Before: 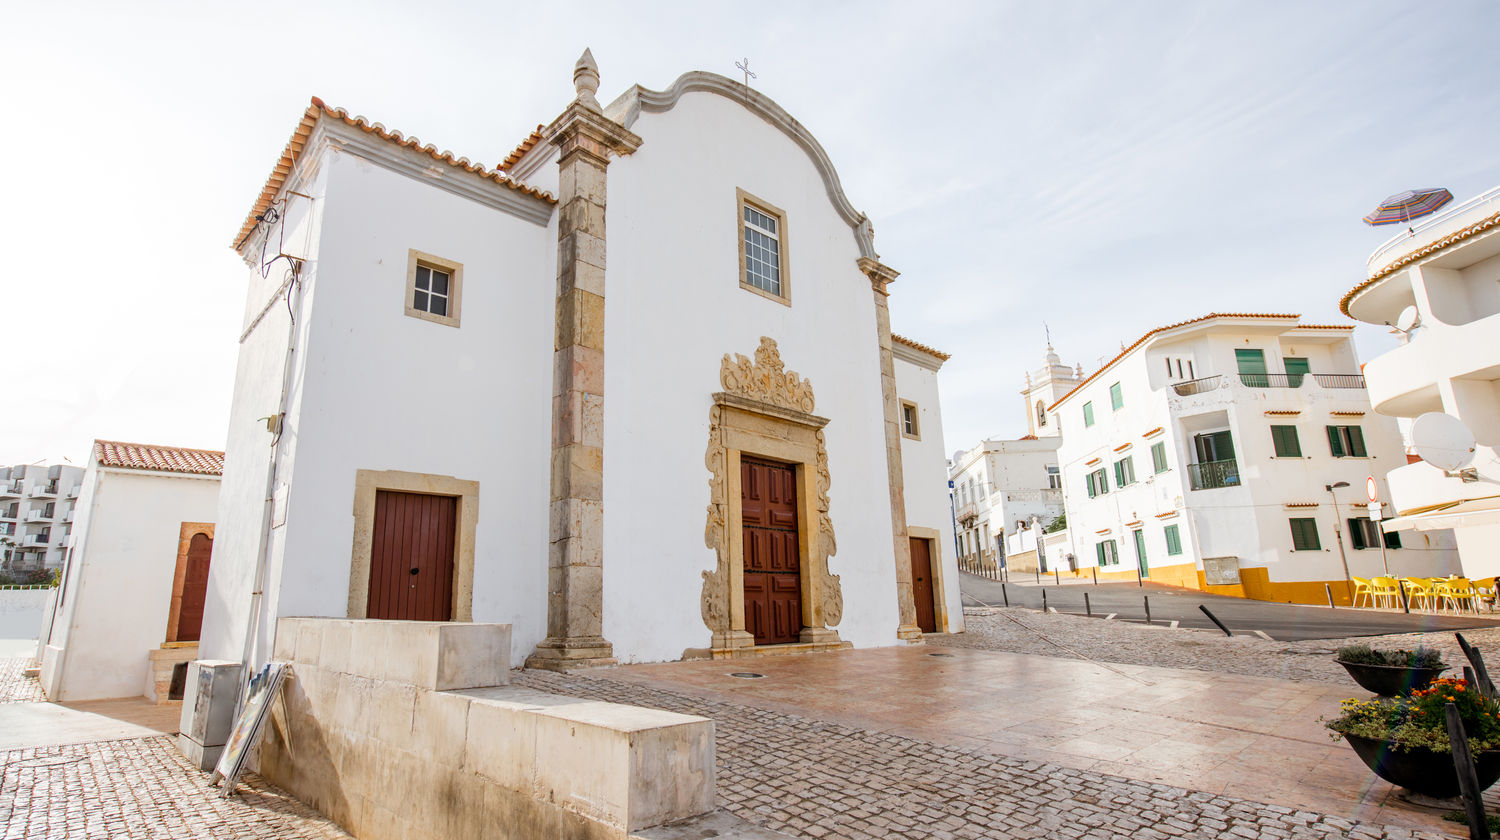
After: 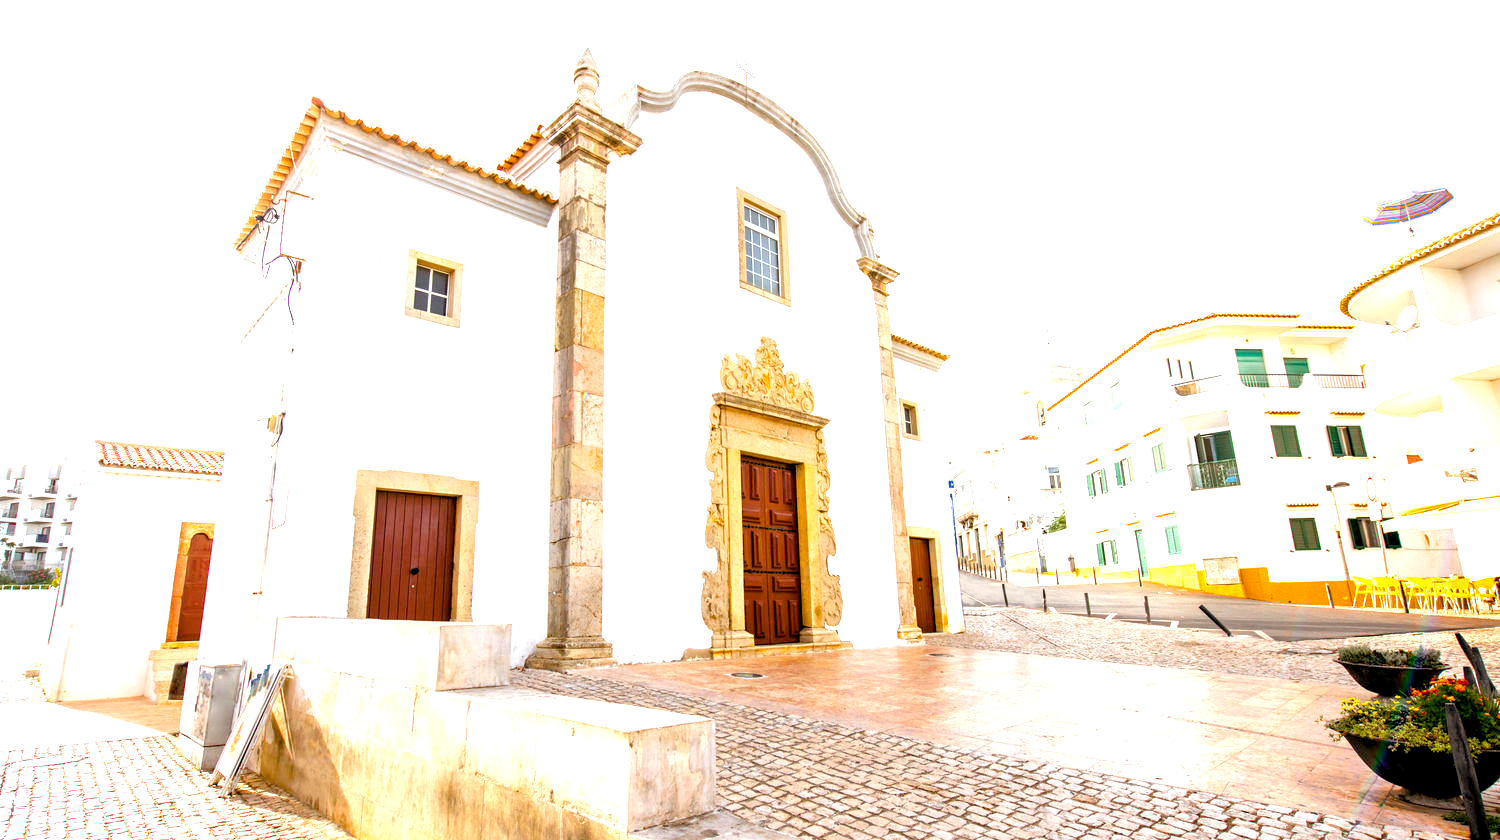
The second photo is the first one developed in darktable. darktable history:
exposure: black level correction 0, exposure 0.863 EV, compensate exposure bias true, compensate highlight preservation false
color balance rgb: global offset › luminance -0.512%, white fulcrum 0.086 EV, perceptual saturation grading › global saturation 19.267%, perceptual brilliance grading › global brilliance 10.124%, perceptual brilliance grading › shadows 14.252%, global vibrance 20%
